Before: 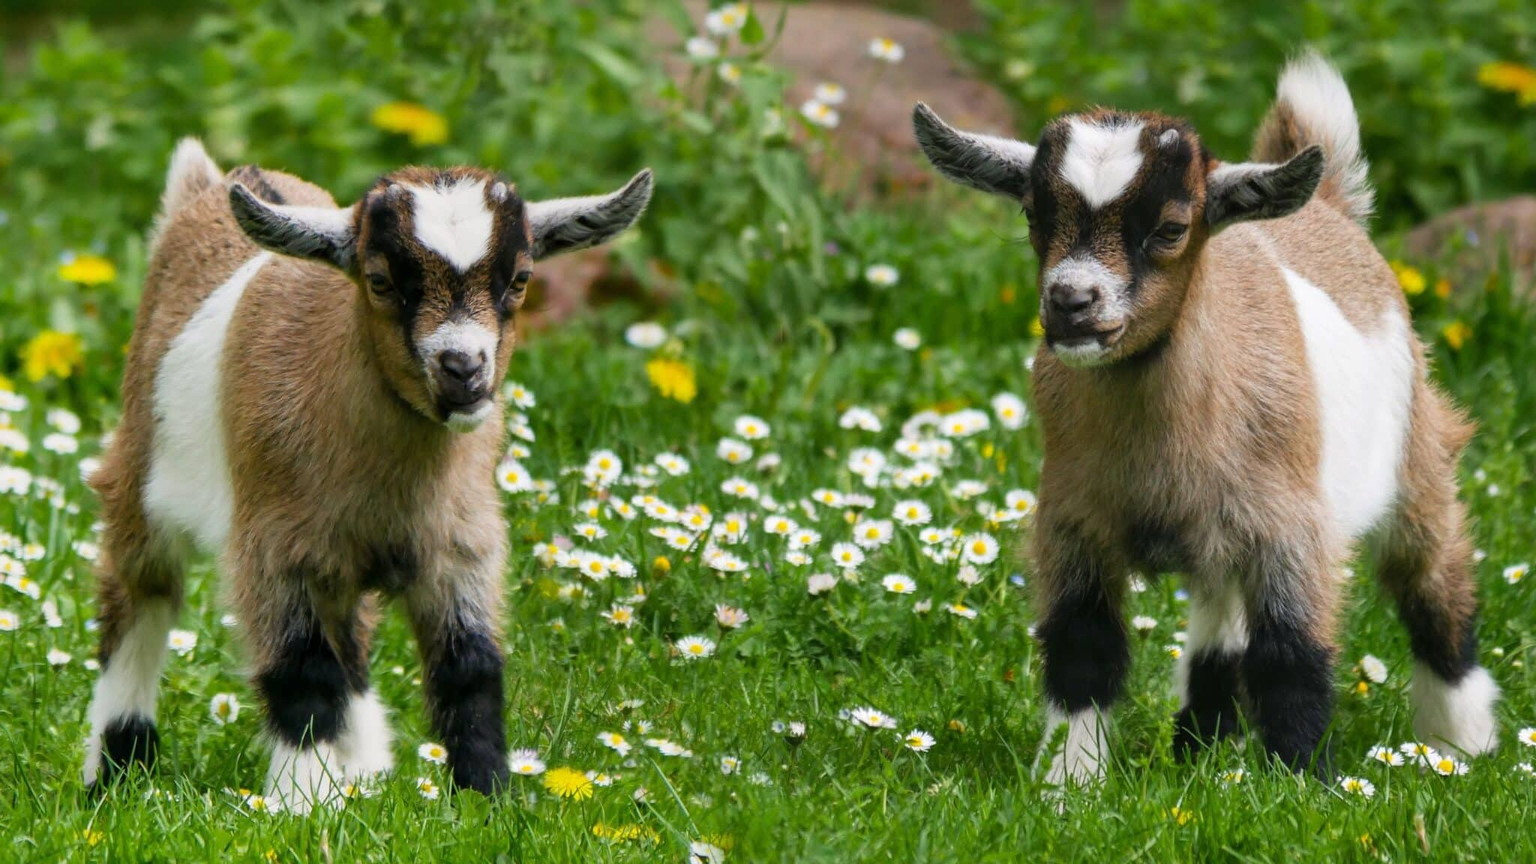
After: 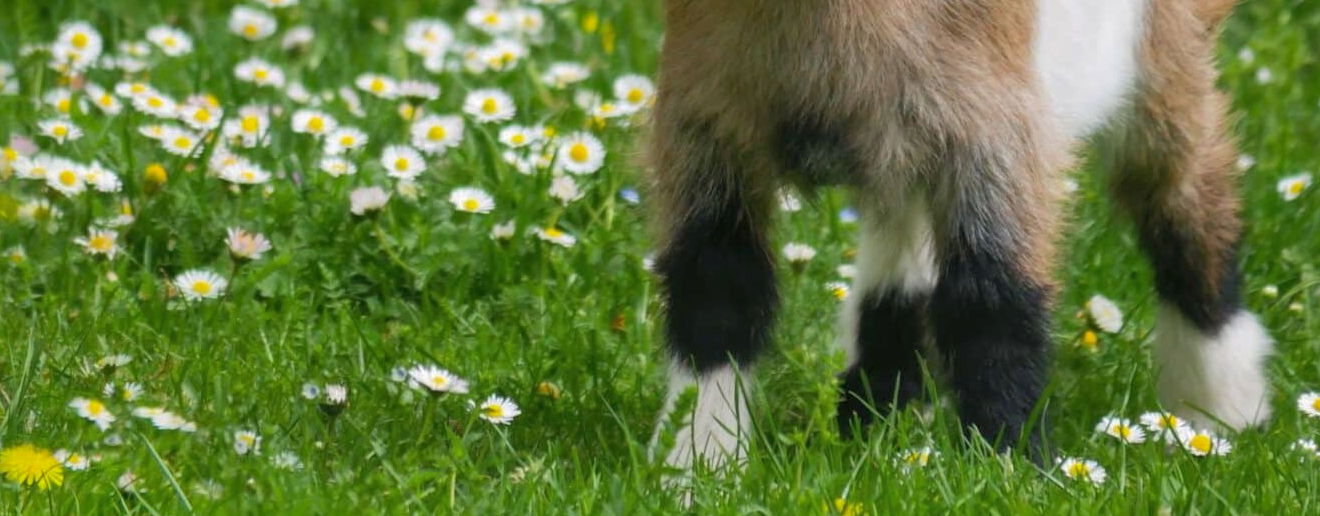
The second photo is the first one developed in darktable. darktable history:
crop and rotate: left 35.509%, top 50.238%, bottom 4.934%
shadows and highlights: on, module defaults
